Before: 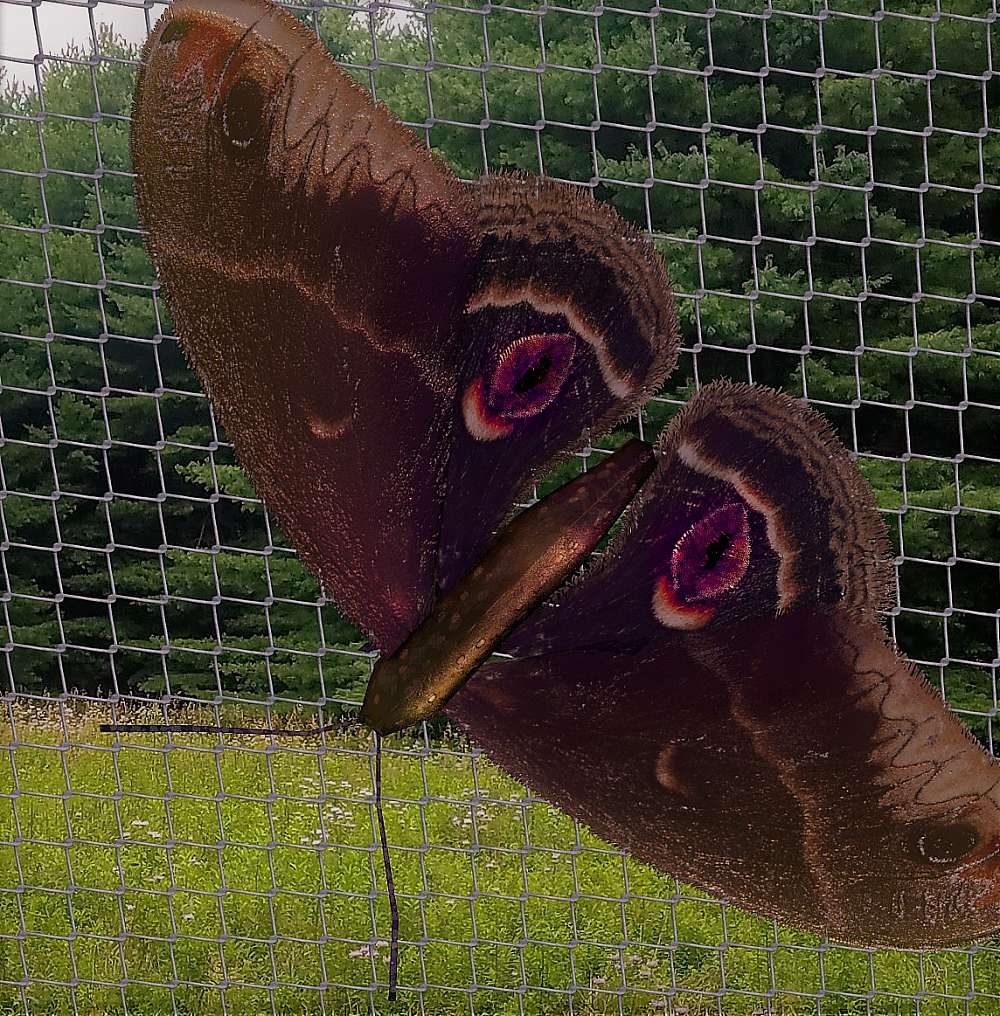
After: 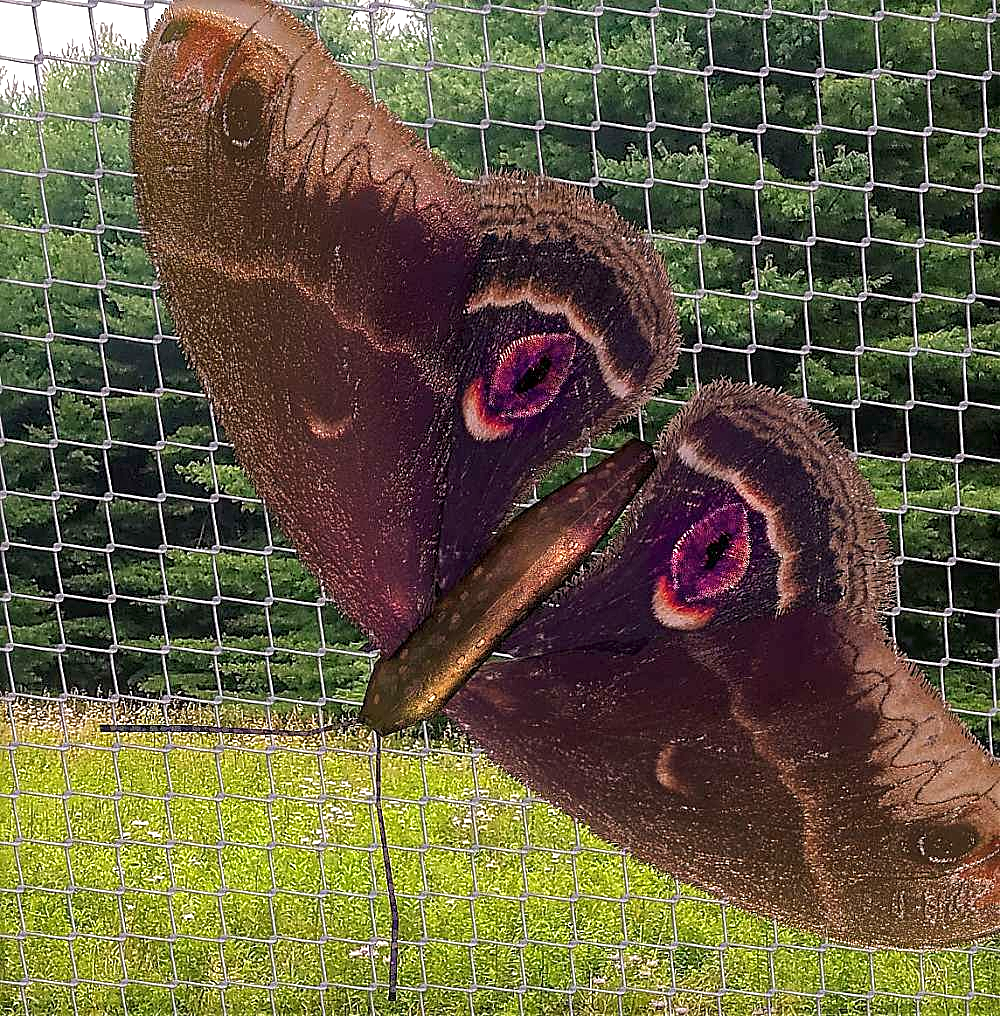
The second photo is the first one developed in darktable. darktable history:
exposure: black level correction 0, exposure 1.1 EV, compensate exposure bias true, compensate highlight preservation false
local contrast: on, module defaults
sharpen: on, module defaults
